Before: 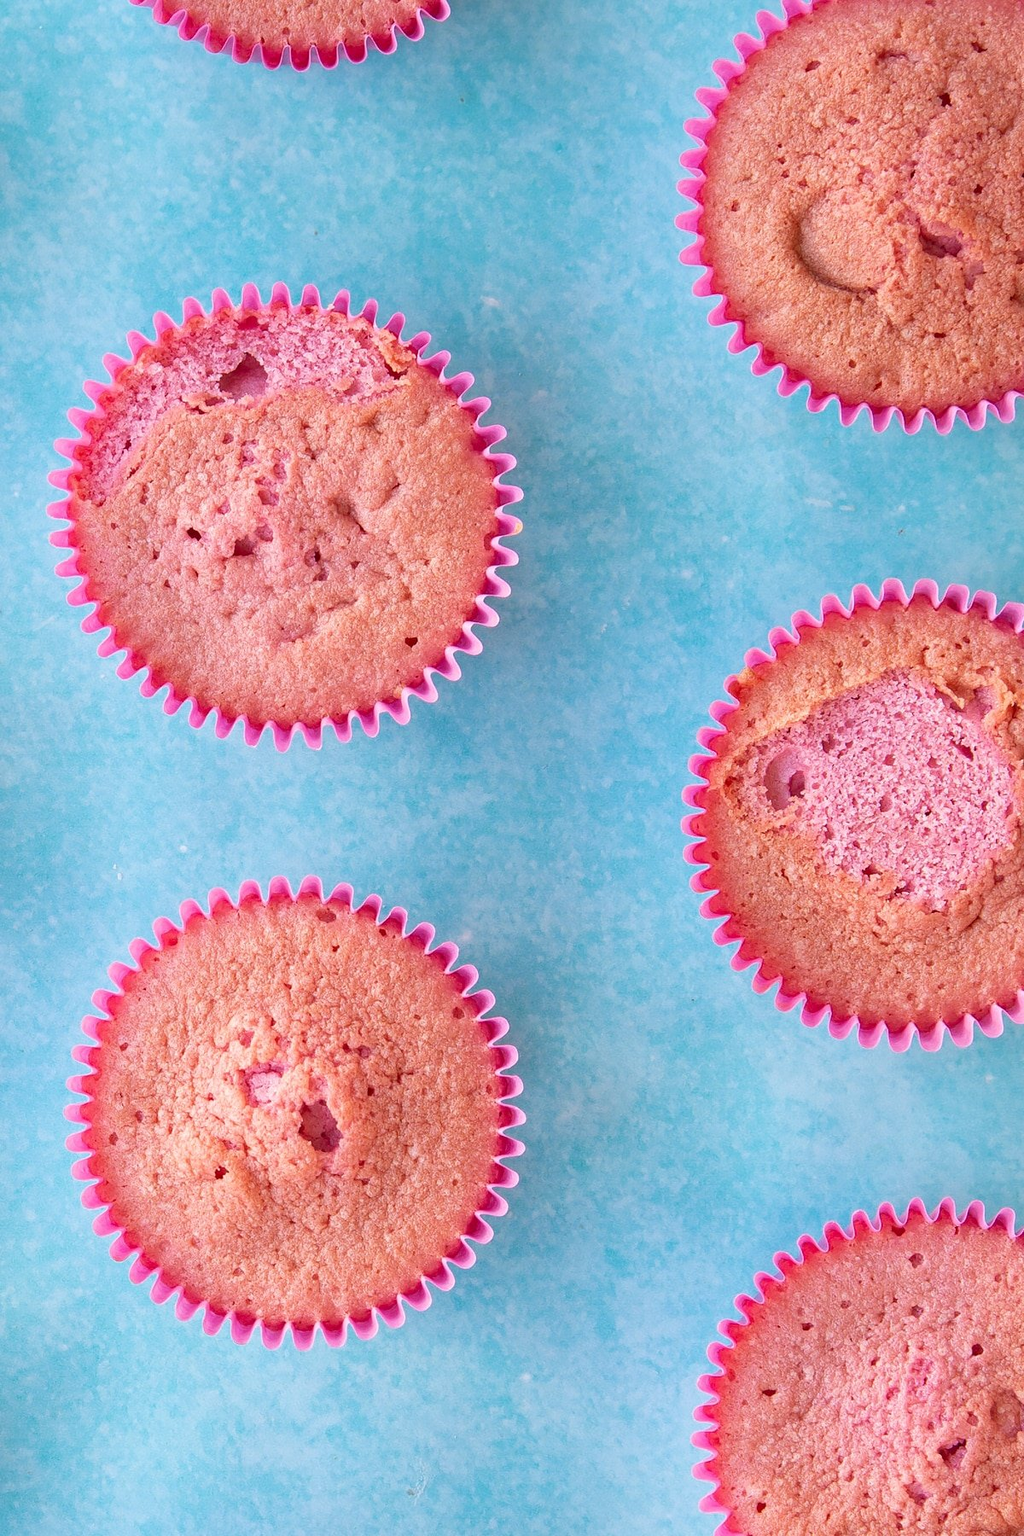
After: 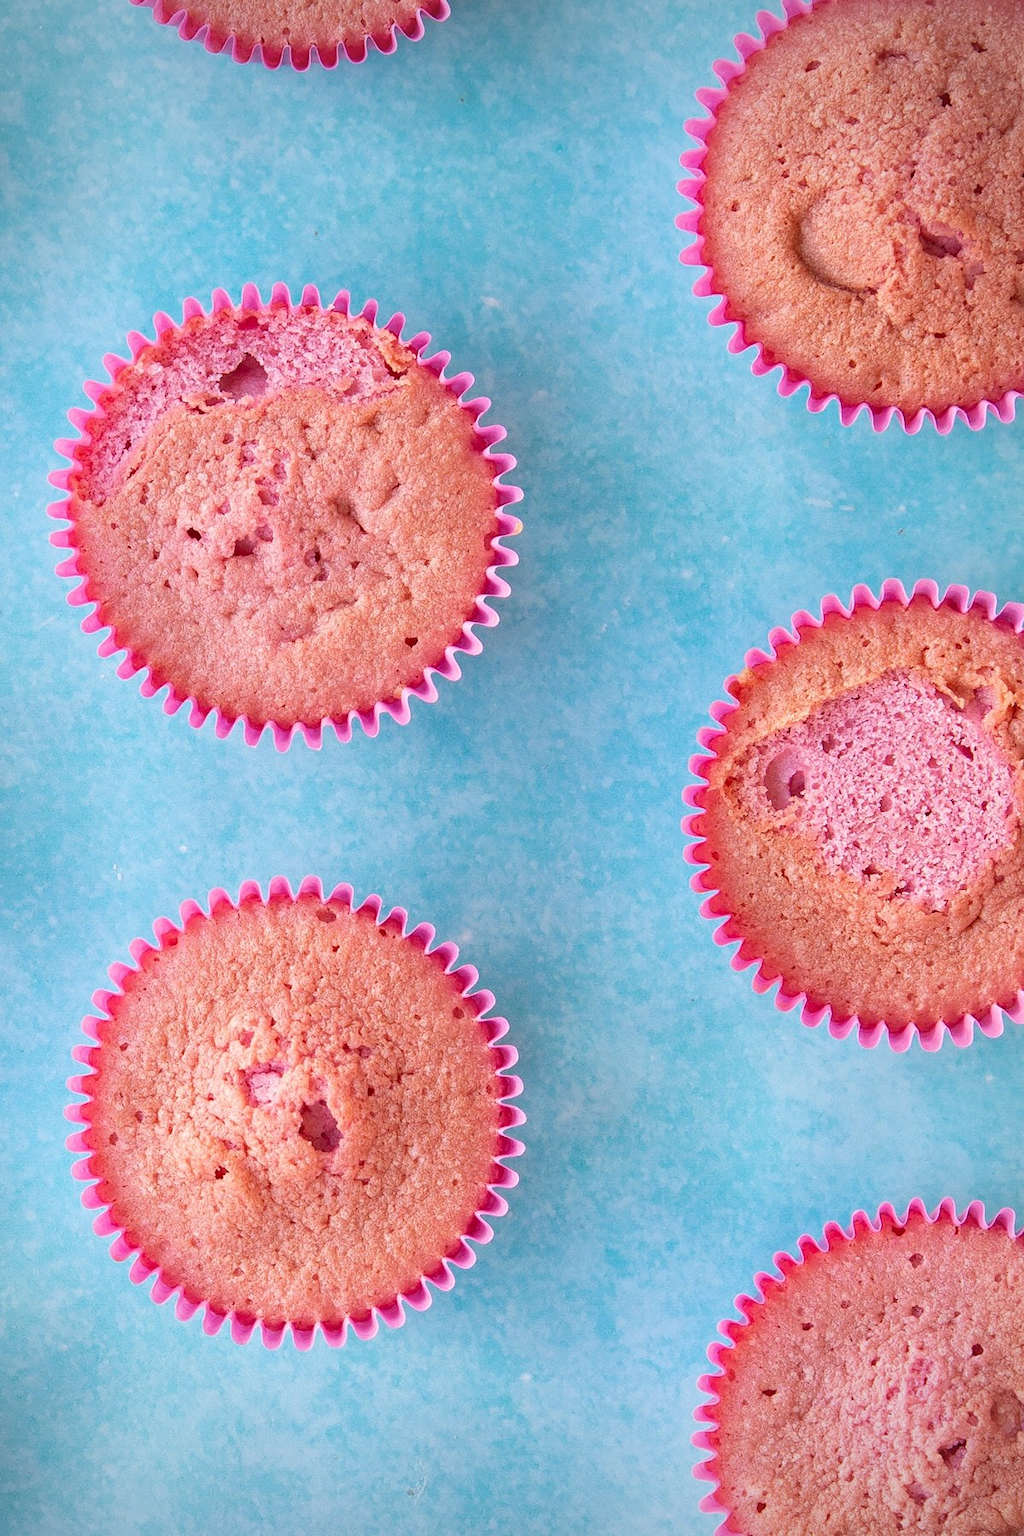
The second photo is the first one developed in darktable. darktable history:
vignetting: brightness -0.432, saturation -0.193
